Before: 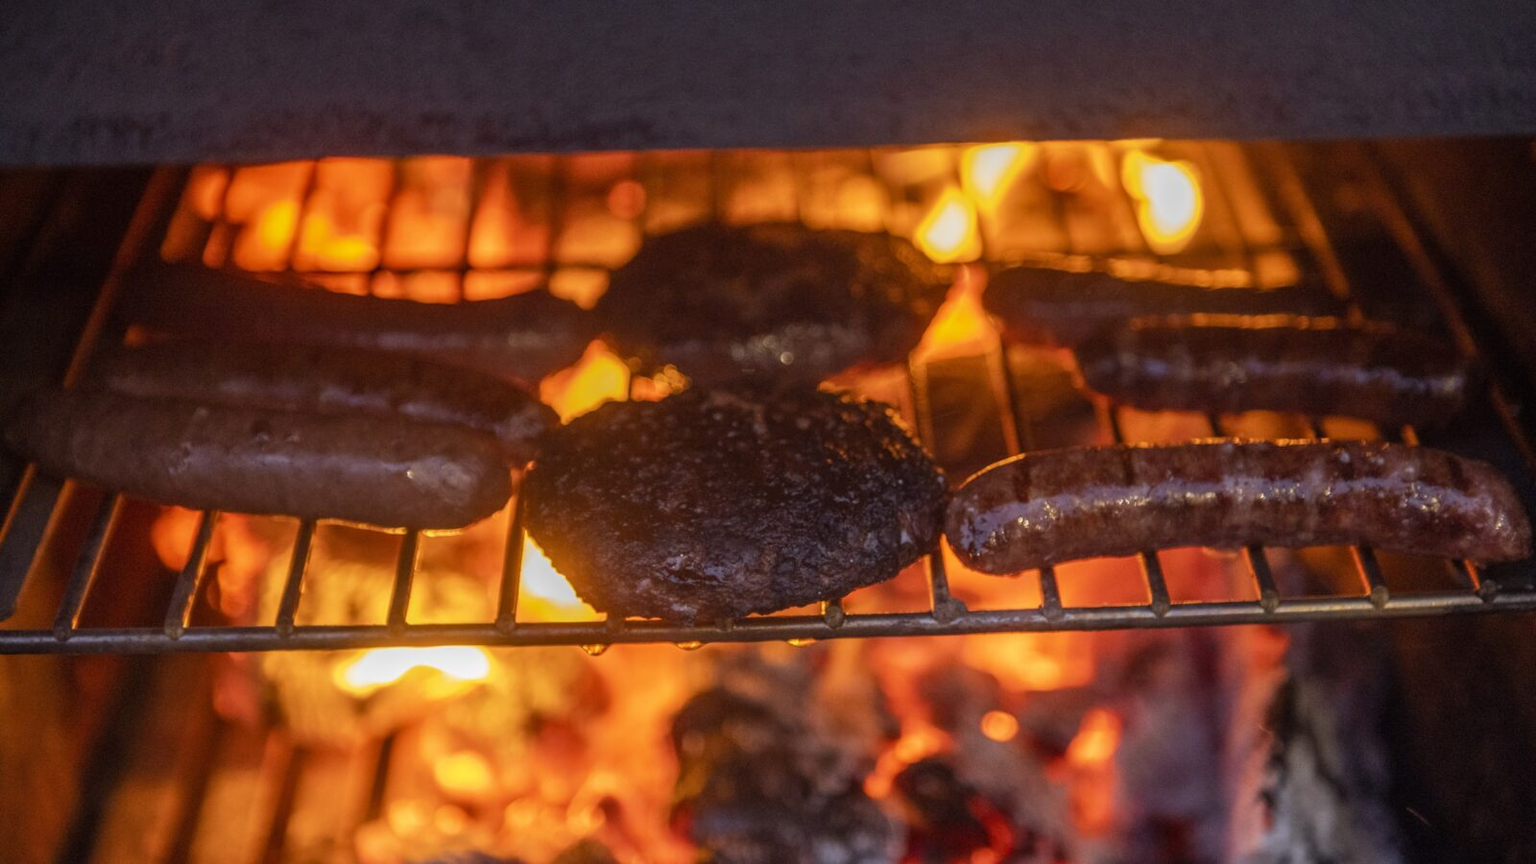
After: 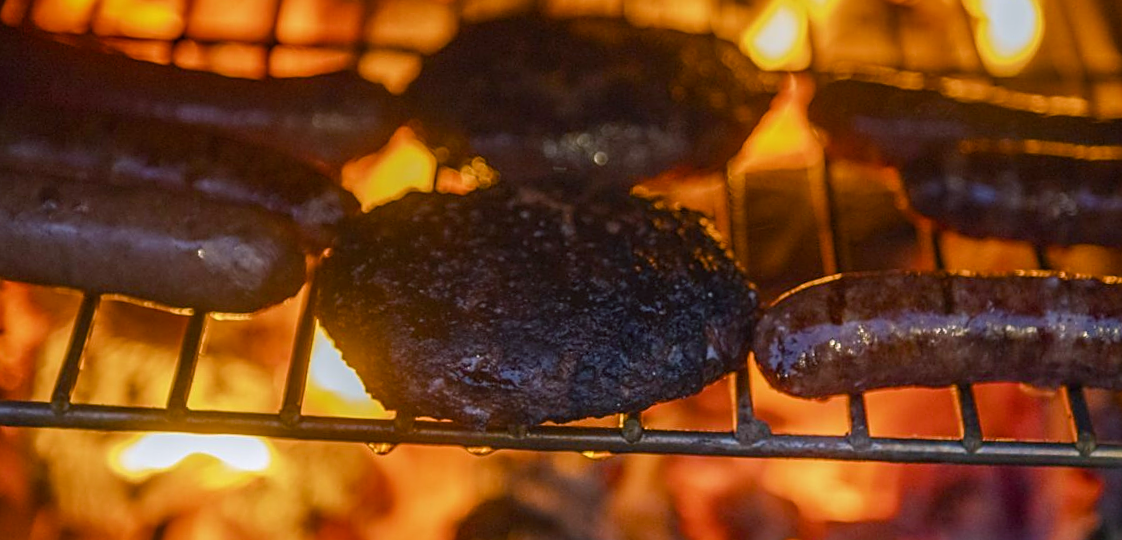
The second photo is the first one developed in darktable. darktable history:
sharpen: on, module defaults
crop and rotate: angle -3.75°, left 9.91%, top 21.066%, right 11.926%, bottom 12.053%
color balance rgb: power › luminance -7.538%, power › chroma 2.247%, power › hue 220.83°, perceptual saturation grading › global saturation 20%, perceptual saturation grading › highlights -25.729%, perceptual saturation grading › shadows 49.953%, global vibrance 14.885%
shadows and highlights: shadows 10.06, white point adjustment 1.08, highlights -38.03
